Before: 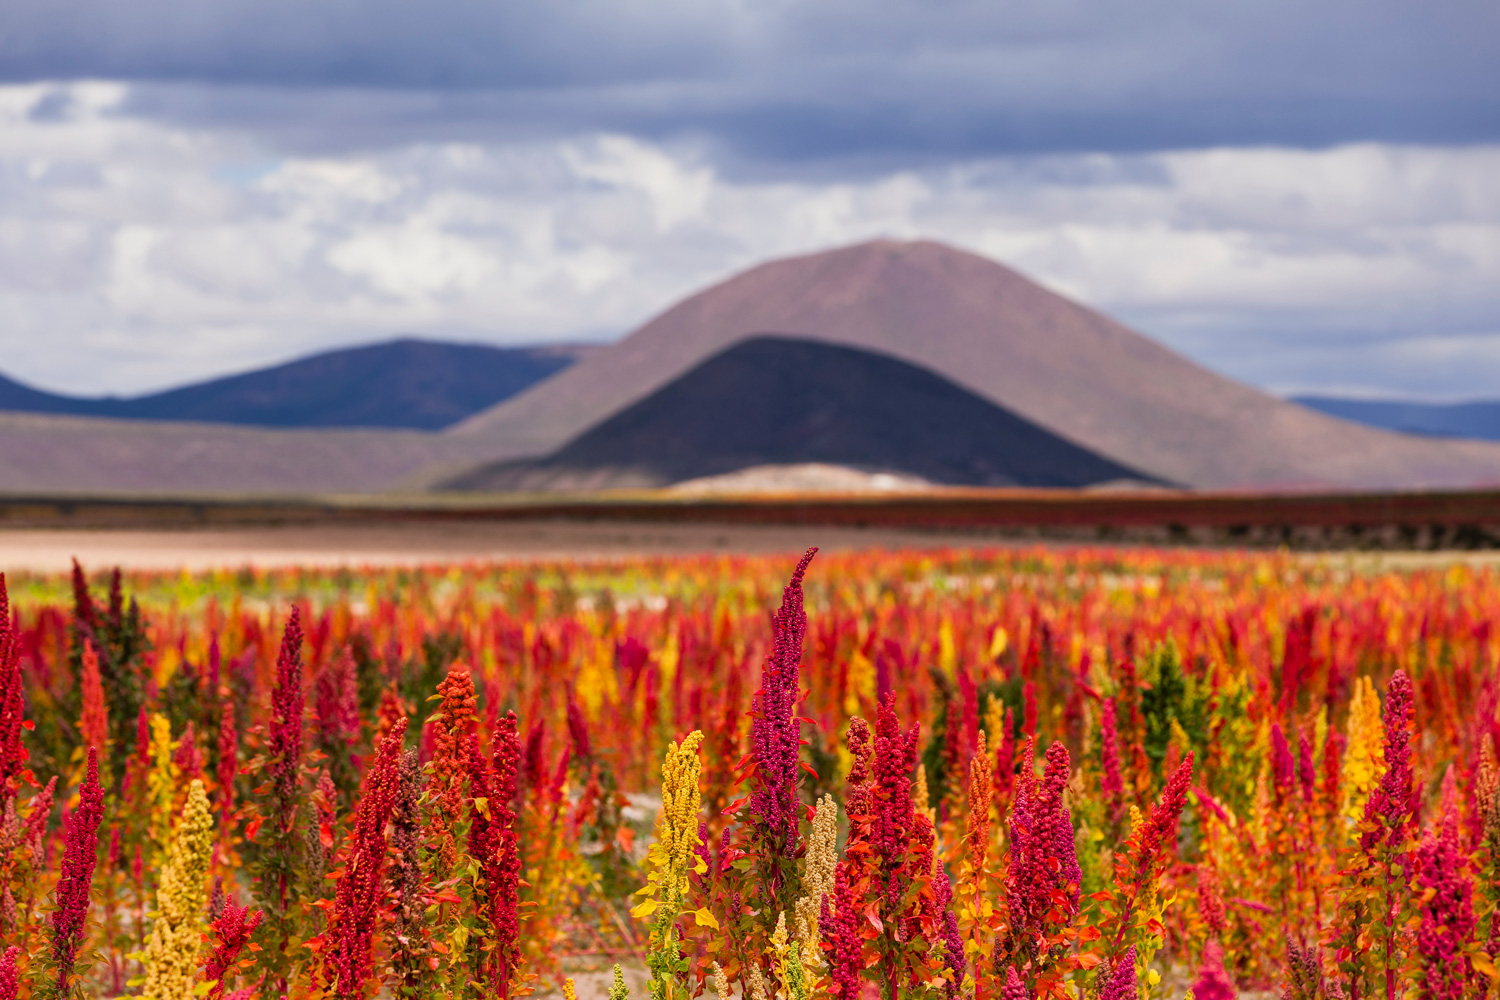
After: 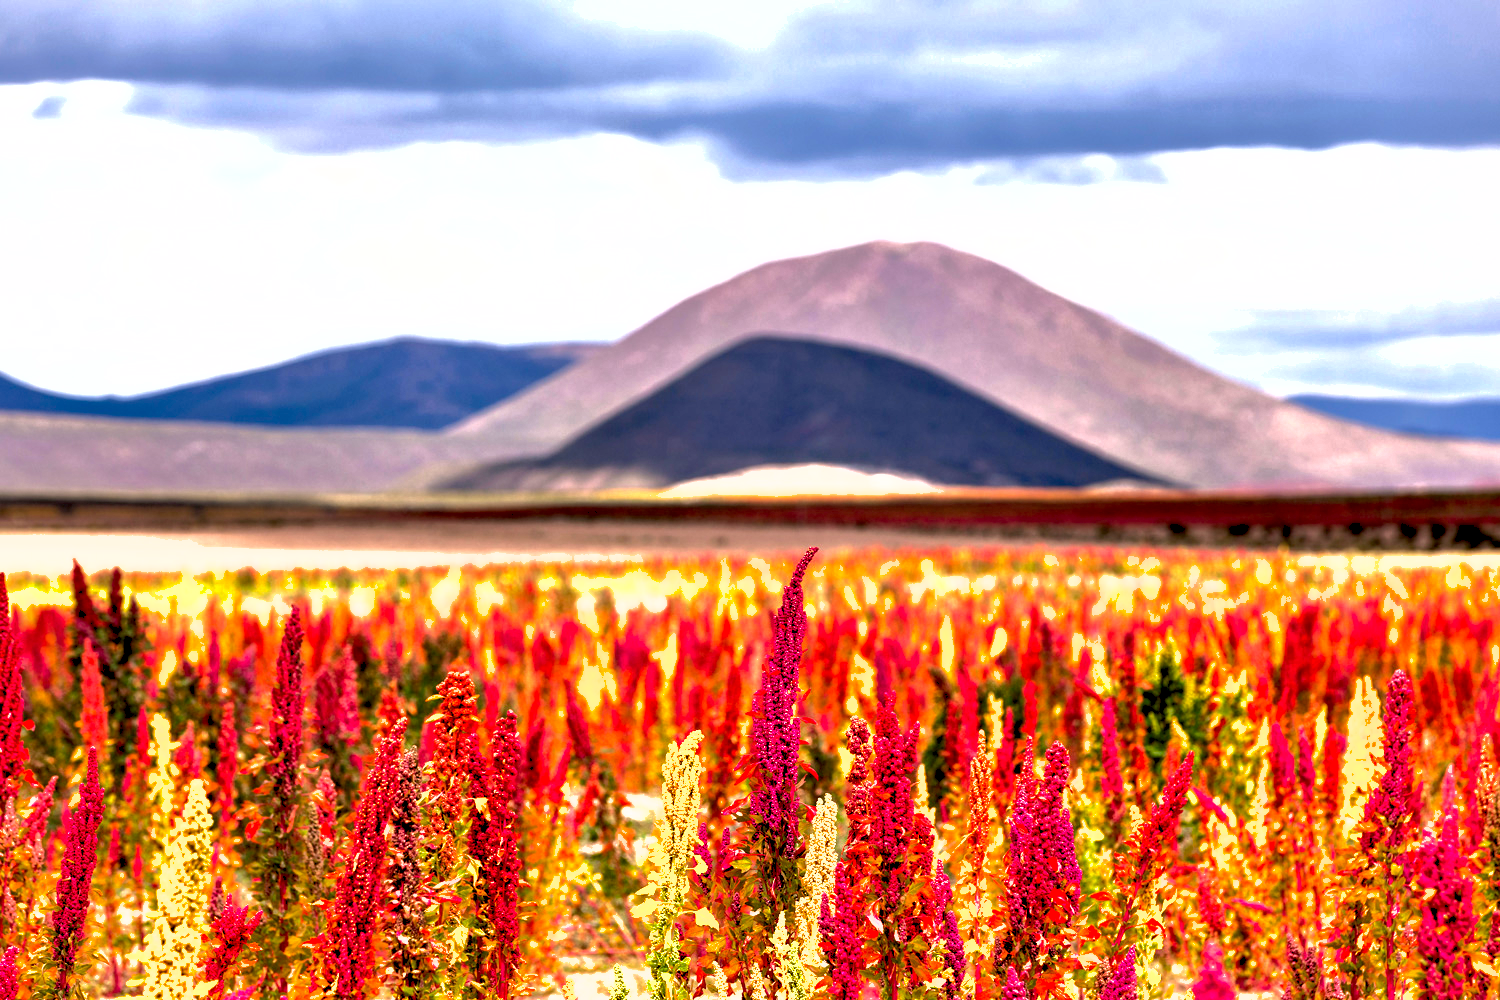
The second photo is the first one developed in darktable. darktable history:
levels: gray 59.4%, levels [0, 0.352, 0.703]
contrast equalizer: y [[0.601, 0.6, 0.598, 0.598, 0.6, 0.601], [0.5 ×6], [0.5 ×6], [0 ×6], [0 ×6]]
shadows and highlights: on, module defaults
